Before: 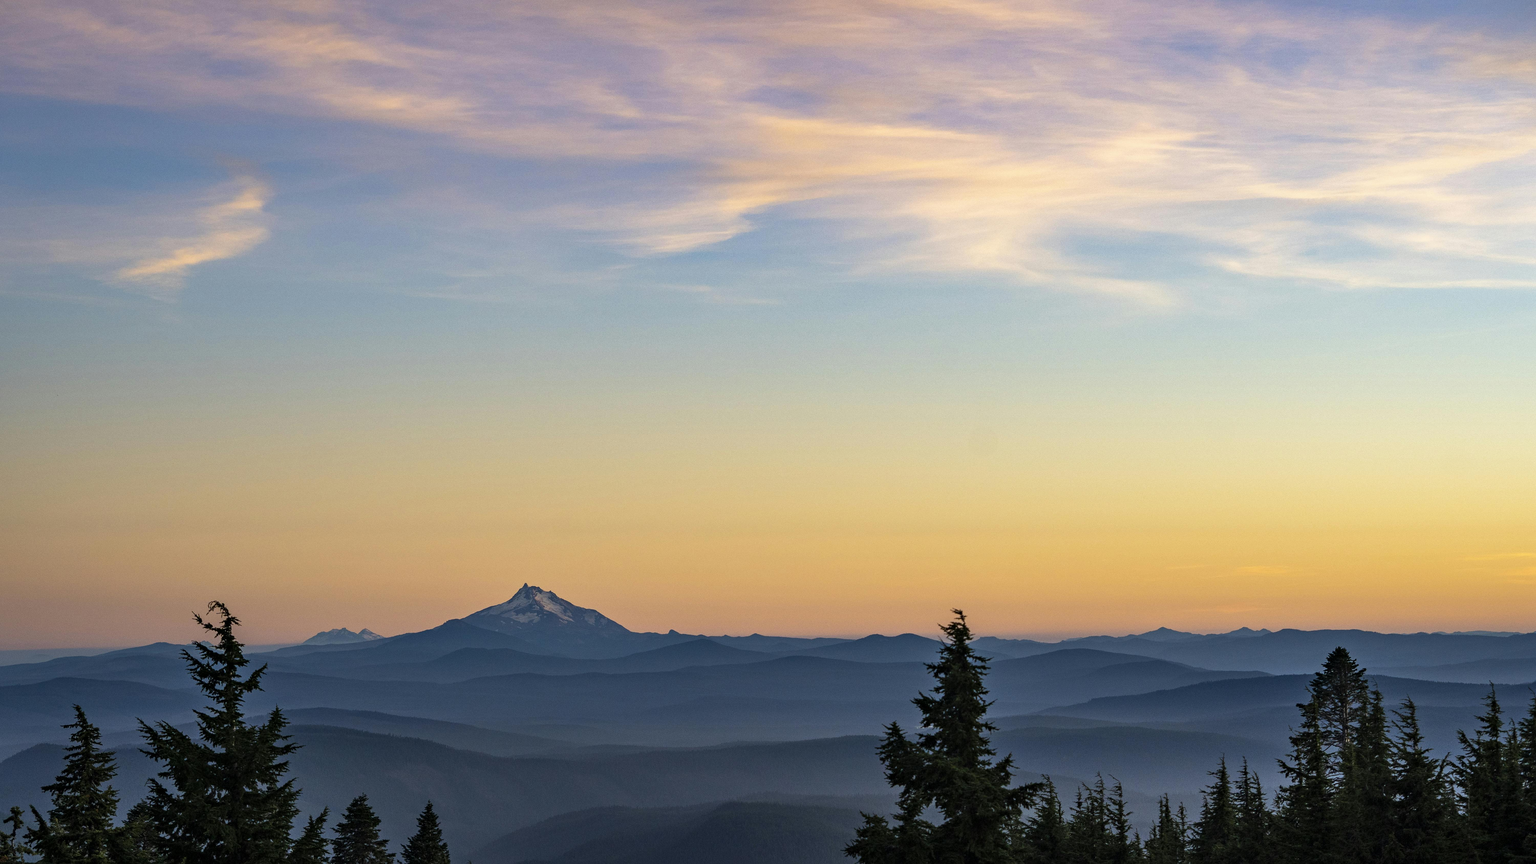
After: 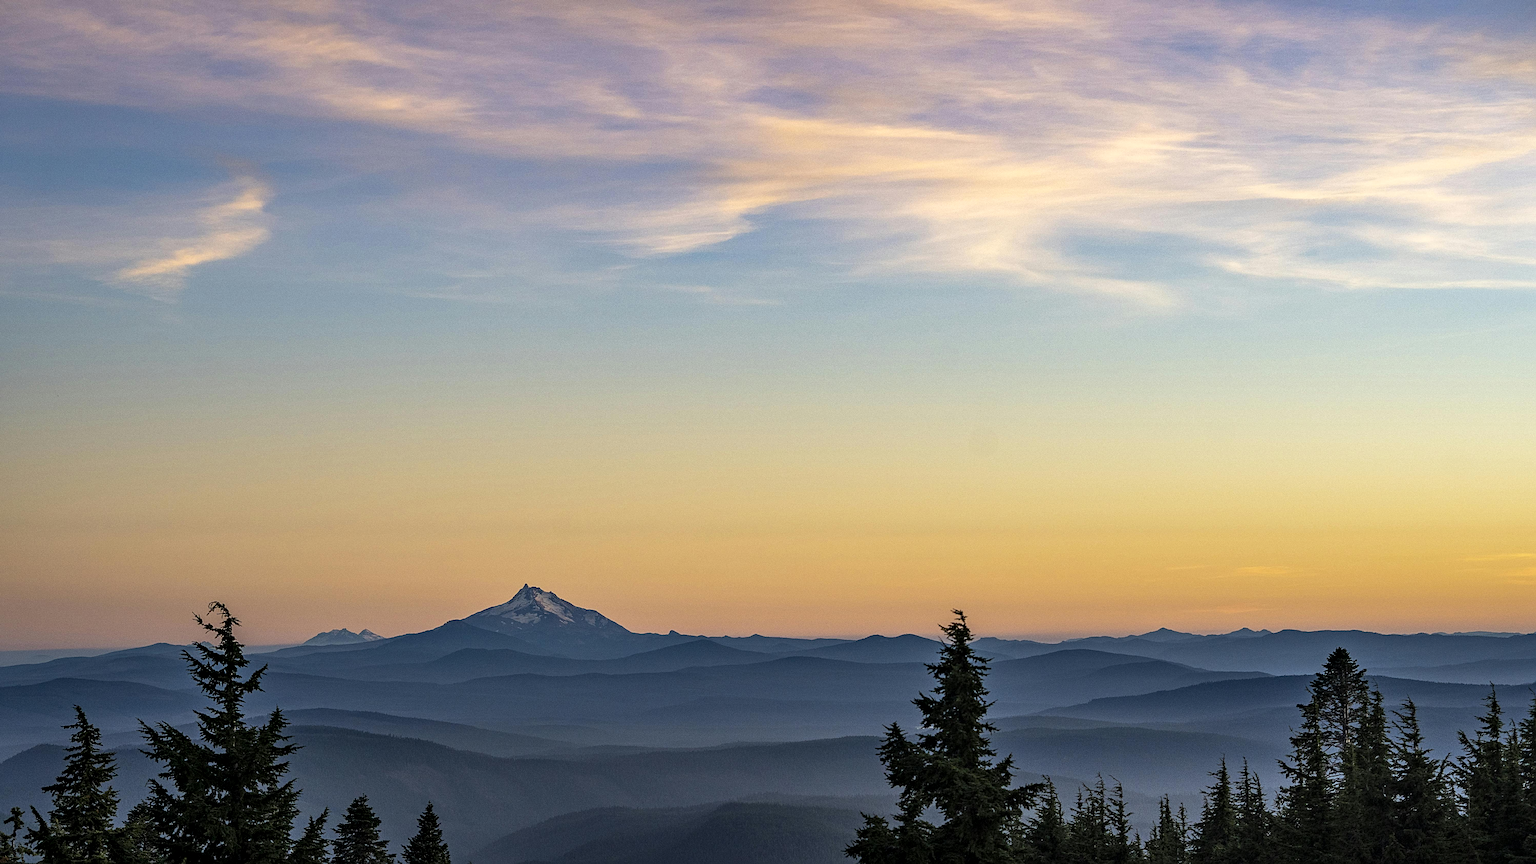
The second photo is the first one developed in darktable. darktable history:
local contrast: on, module defaults
sharpen: radius 4
